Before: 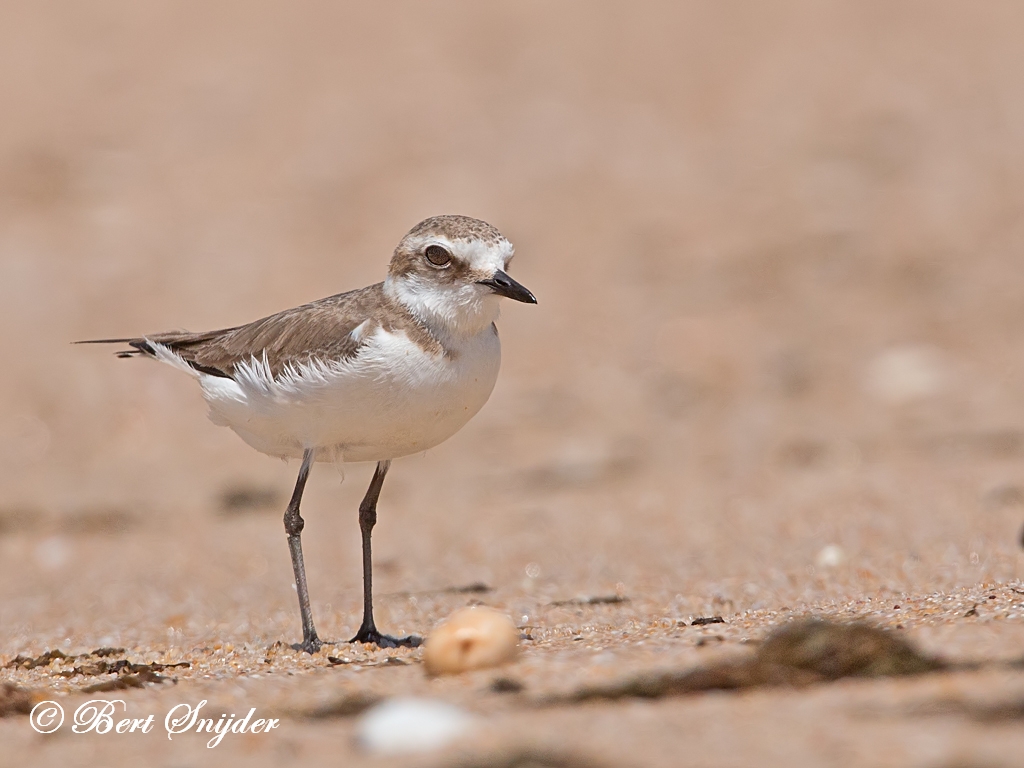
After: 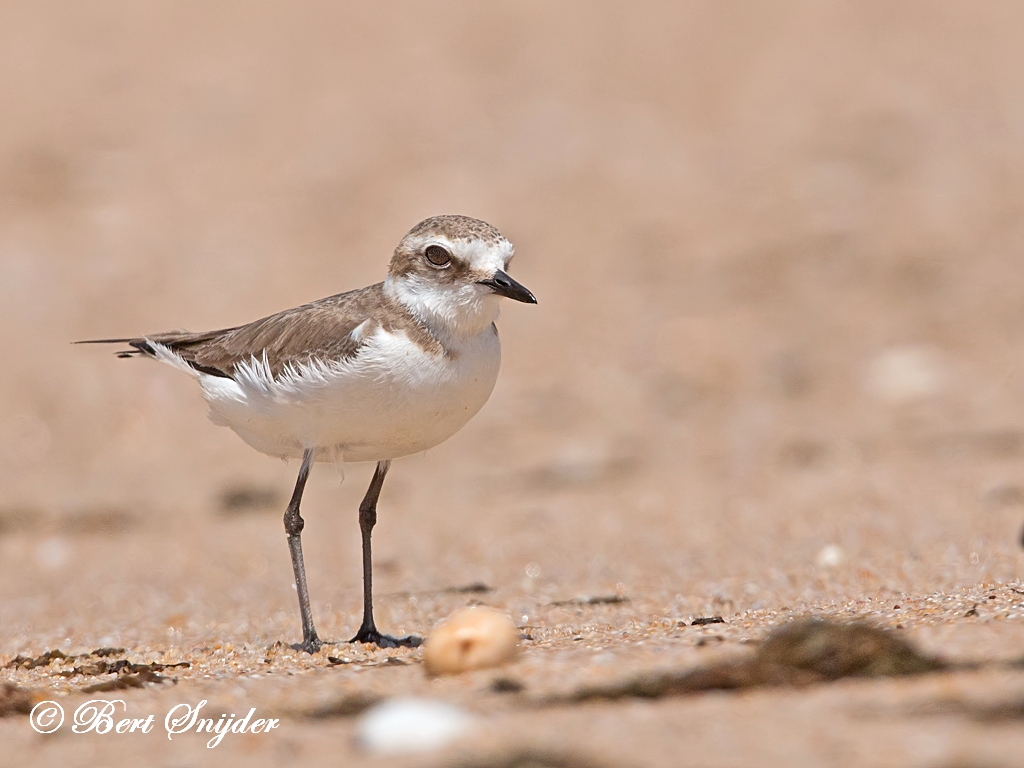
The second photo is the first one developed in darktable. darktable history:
color calibration: gray › normalize channels true, illuminant same as pipeline (D50), adaptation XYZ, x 0.346, y 0.358, temperature 5023.56 K, gamut compression 0.007
levels: levels [0.016, 0.484, 0.953]
